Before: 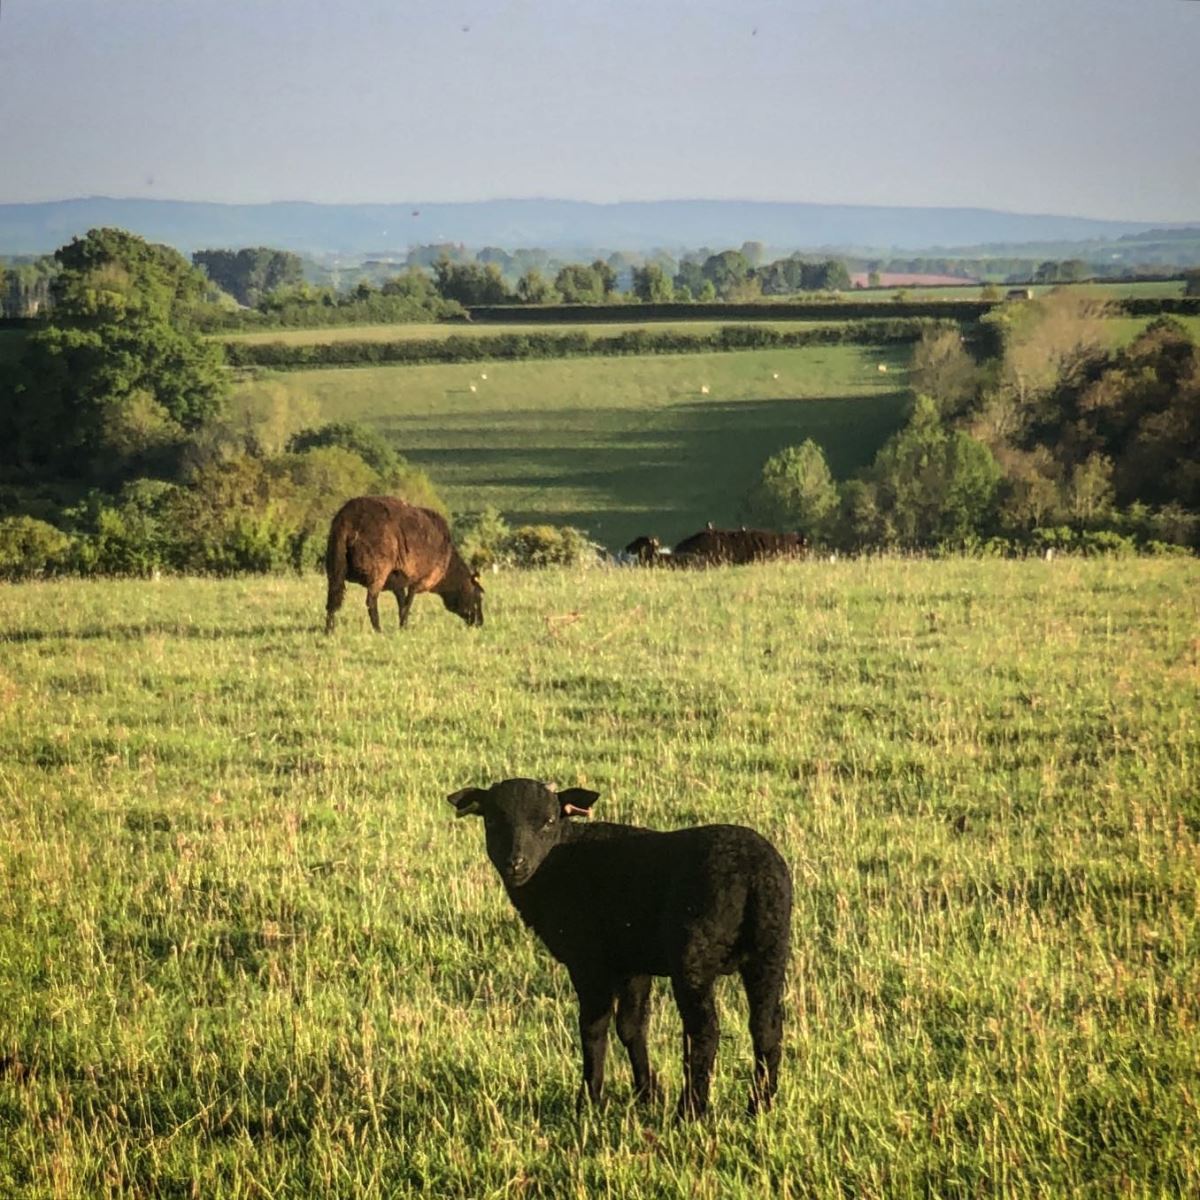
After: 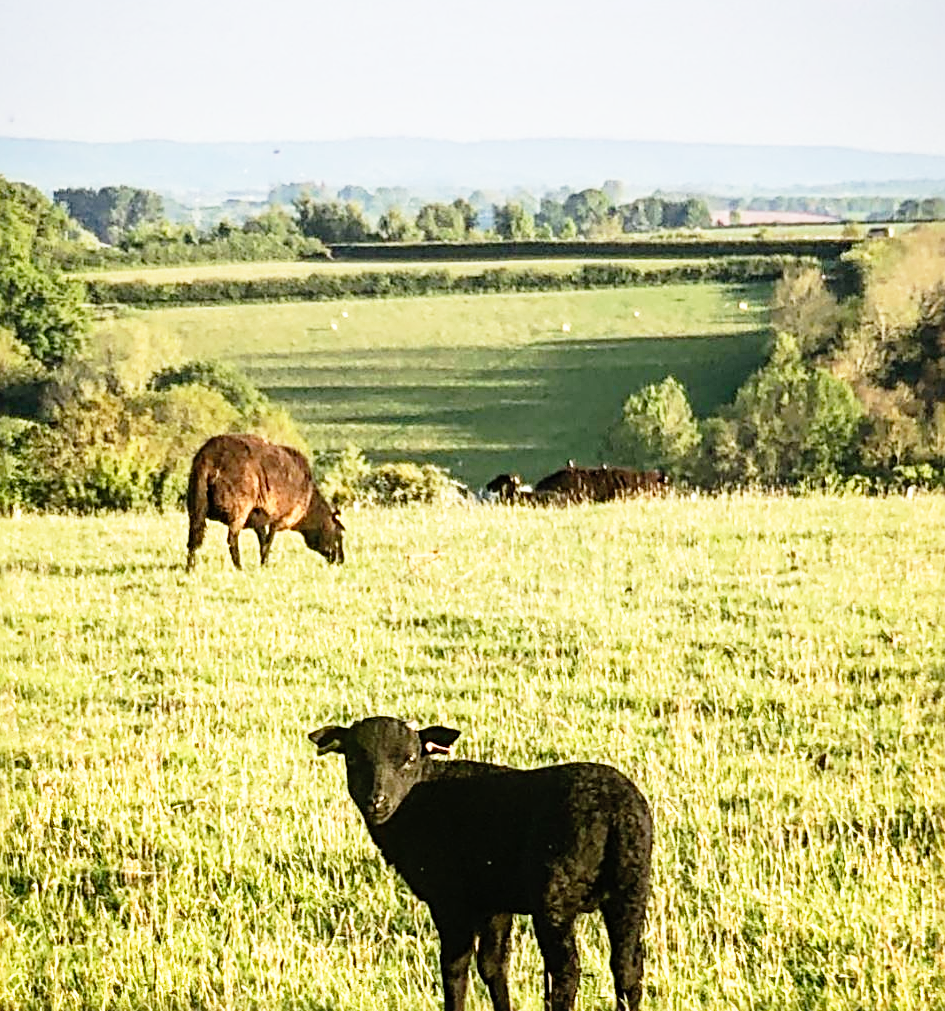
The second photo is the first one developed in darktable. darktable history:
base curve: curves: ch0 [(0, 0) (0.012, 0.01) (0.073, 0.168) (0.31, 0.711) (0.645, 0.957) (1, 1)], preserve colors none
sharpen: radius 3.95
crop: left 11.639%, top 5.204%, right 9.581%, bottom 10.473%
